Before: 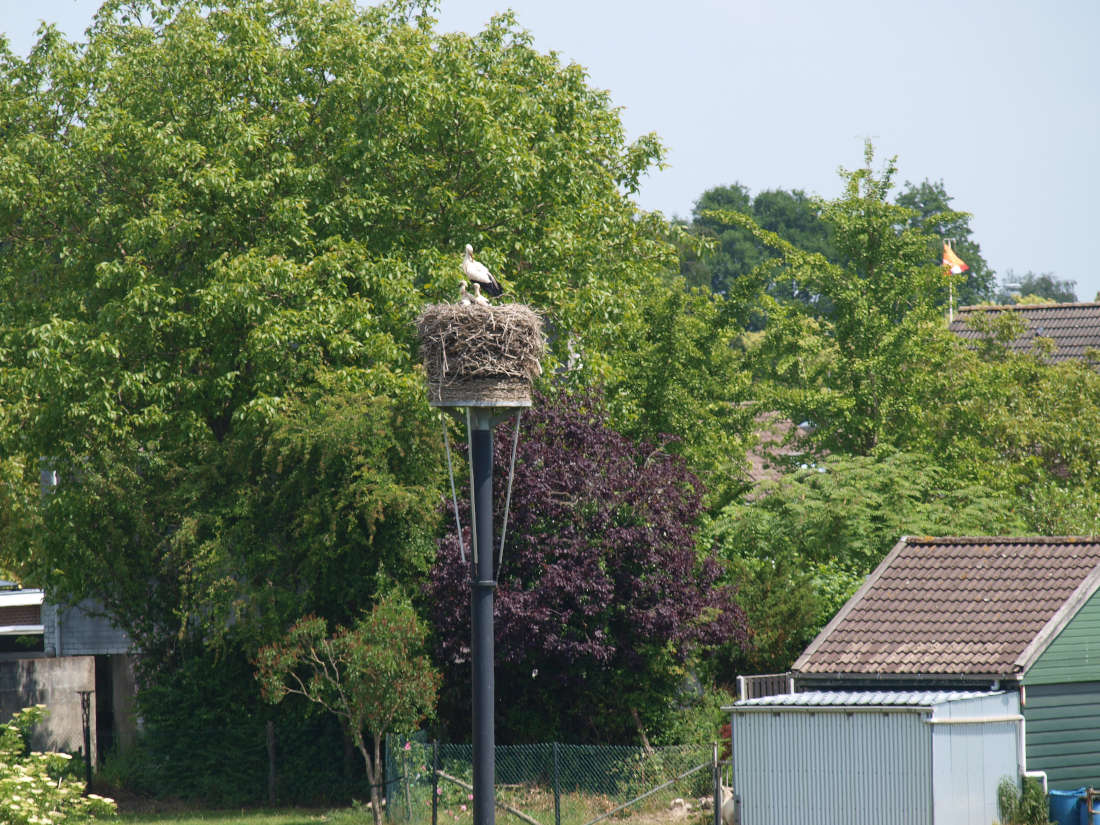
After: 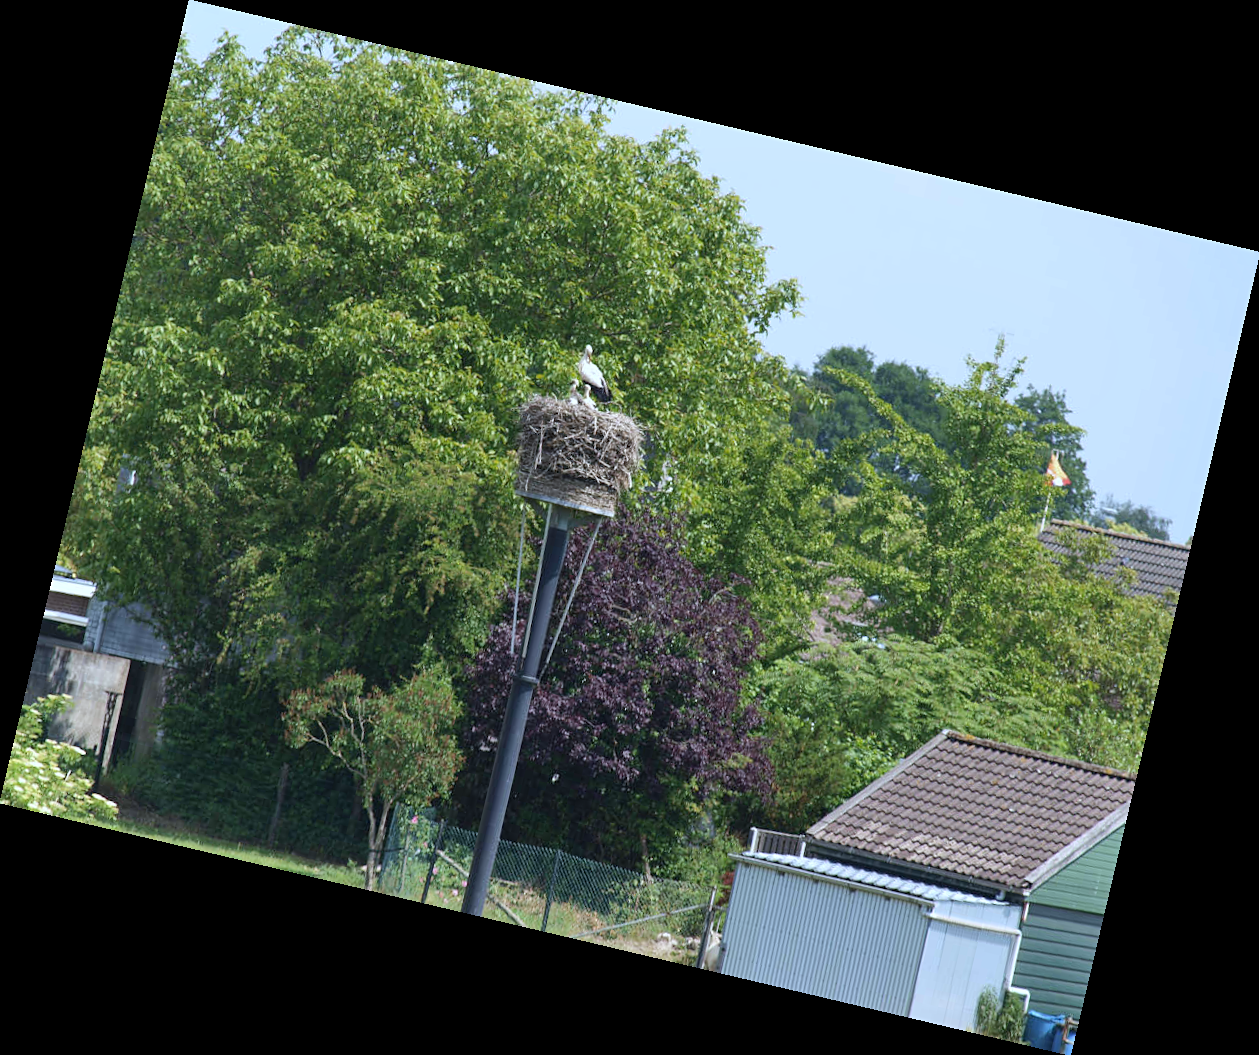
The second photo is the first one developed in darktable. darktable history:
shadows and highlights: shadows 37.27, highlights -28.18, soften with gaussian
white balance: red 0.924, blue 1.095
sharpen: amount 0.2
rotate and perspective: rotation 13.27°, automatic cropping off
